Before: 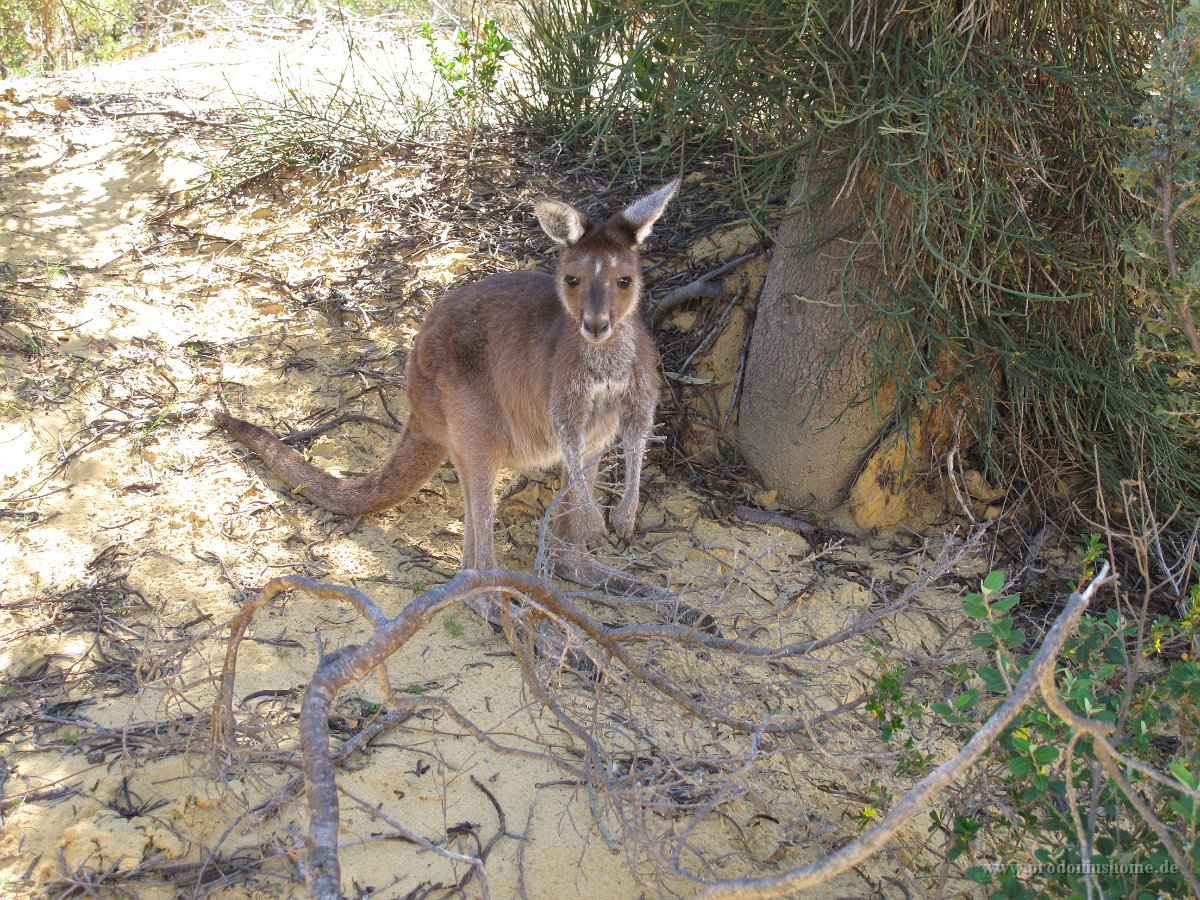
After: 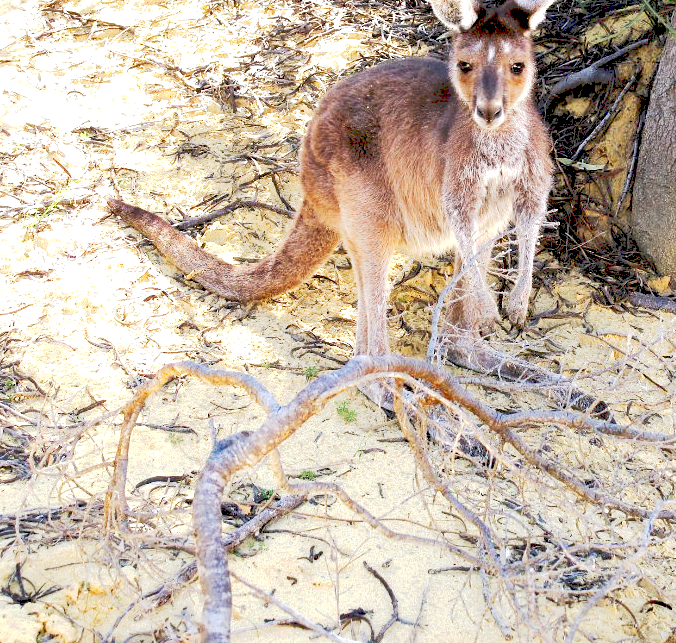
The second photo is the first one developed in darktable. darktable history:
exposure: black level correction 0.035, exposure 0.9 EV, compensate highlight preservation false
crop: left 8.966%, top 23.852%, right 34.699%, bottom 4.703%
tone curve: curves: ch0 [(0, 0) (0.003, 0.231) (0.011, 0.231) (0.025, 0.231) (0.044, 0.231) (0.069, 0.235) (0.1, 0.24) (0.136, 0.246) (0.177, 0.256) (0.224, 0.279) (0.277, 0.313) (0.335, 0.354) (0.399, 0.428) (0.468, 0.514) (0.543, 0.61) (0.623, 0.728) (0.709, 0.808) (0.801, 0.873) (0.898, 0.909) (1, 1)], preserve colors none
